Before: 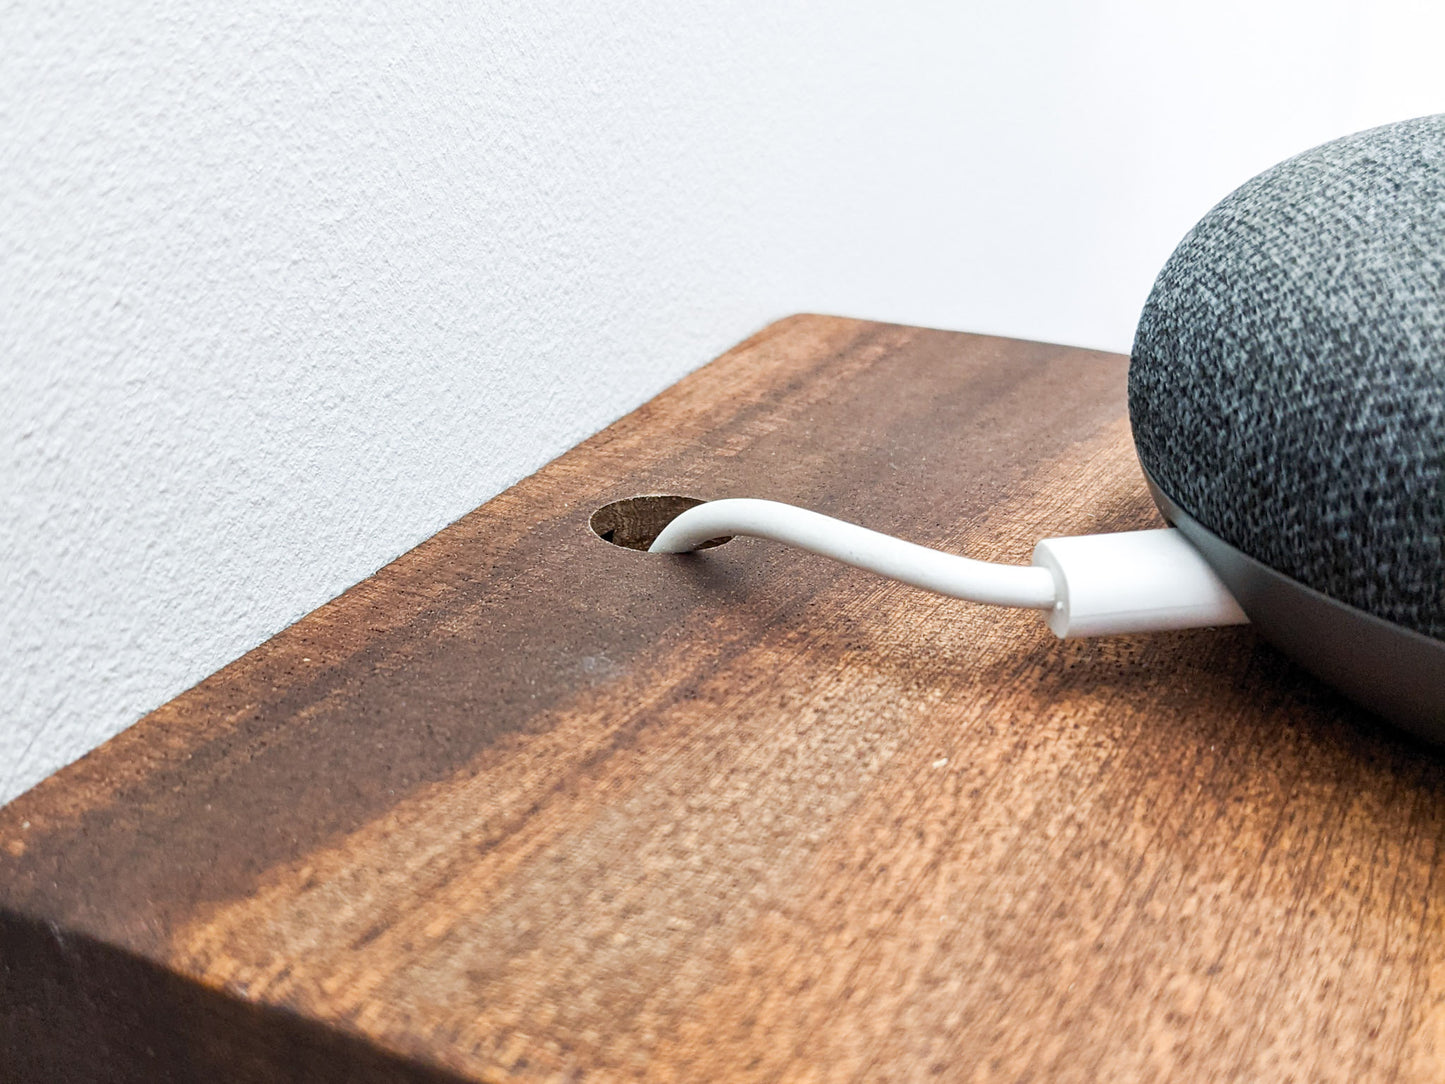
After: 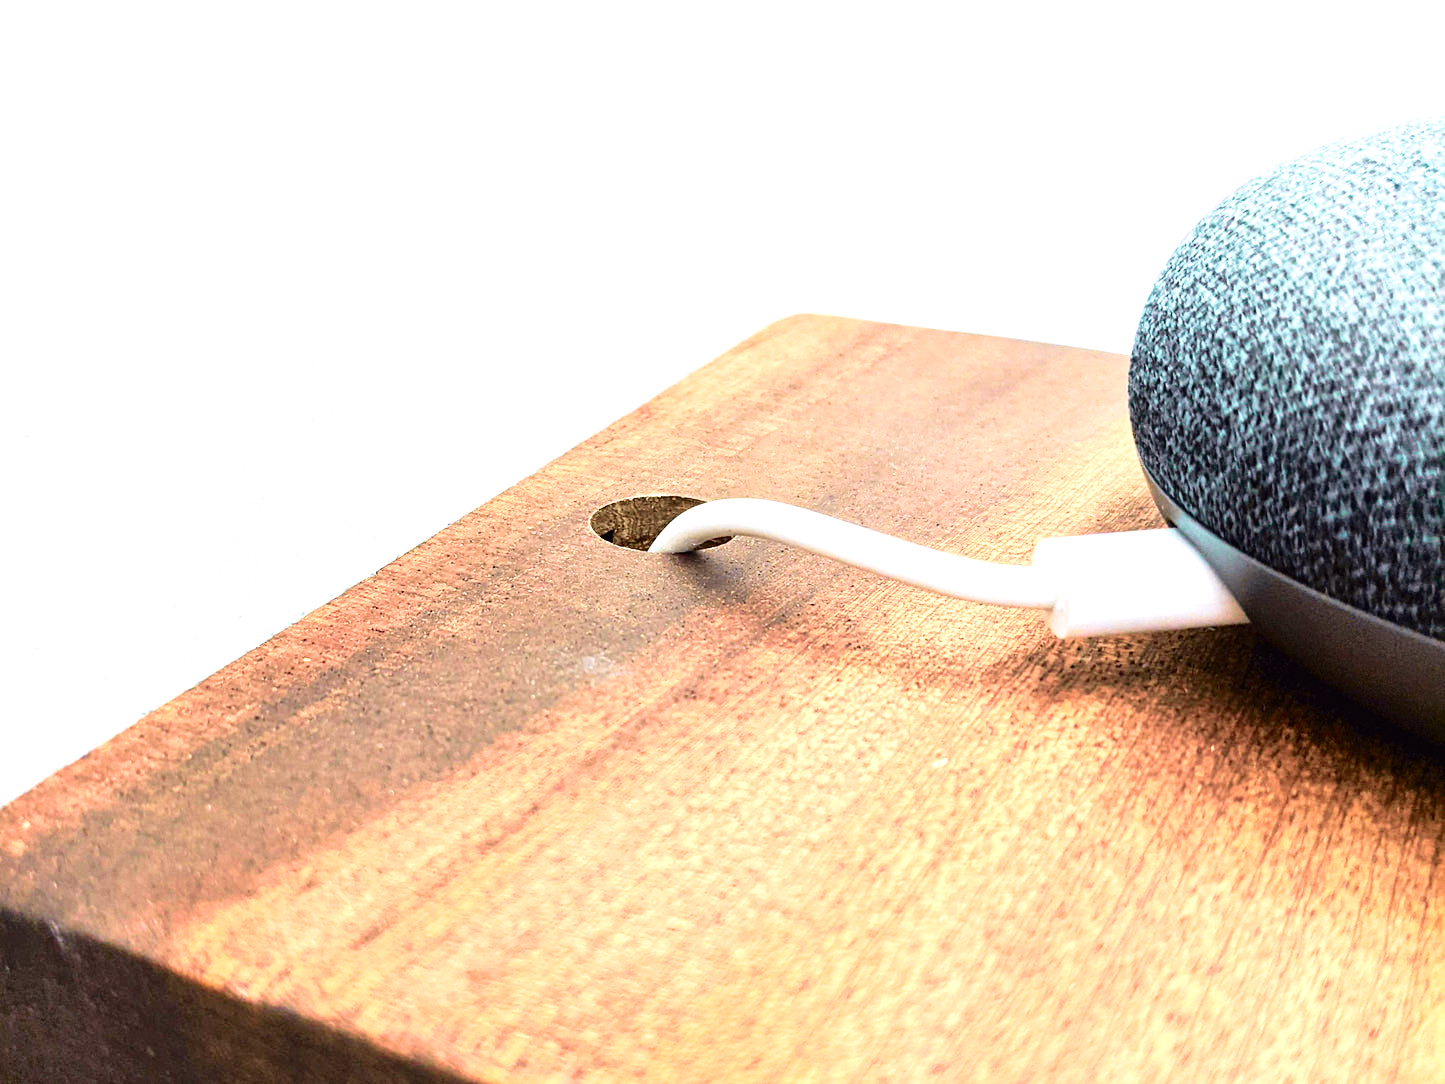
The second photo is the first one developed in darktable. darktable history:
tone curve: curves: ch0 [(0, 0.011) (0.053, 0.026) (0.174, 0.115) (0.398, 0.444) (0.673, 0.775) (0.829, 0.906) (0.991, 0.981)]; ch1 [(0, 0) (0.276, 0.206) (0.409, 0.383) (0.473, 0.458) (0.492, 0.501) (0.512, 0.513) (0.54, 0.543) (0.585, 0.617) (0.659, 0.686) (0.78, 0.8) (1, 1)]; ch2 [(0, 0) (0.438, 0.449) (0.473, 0.469) (0.503, 0.5) (0.523, 0.534) (0.562, 0.594) (0.612, 0.635) (0.695, 0.713) (1, 1)], color space Lab, independent channels, preserve colors none
exposure: black level correction 0, exposure 1 EV, compensate exposure bias true, compensate highlight preservation false
velvia: on, module defaults
